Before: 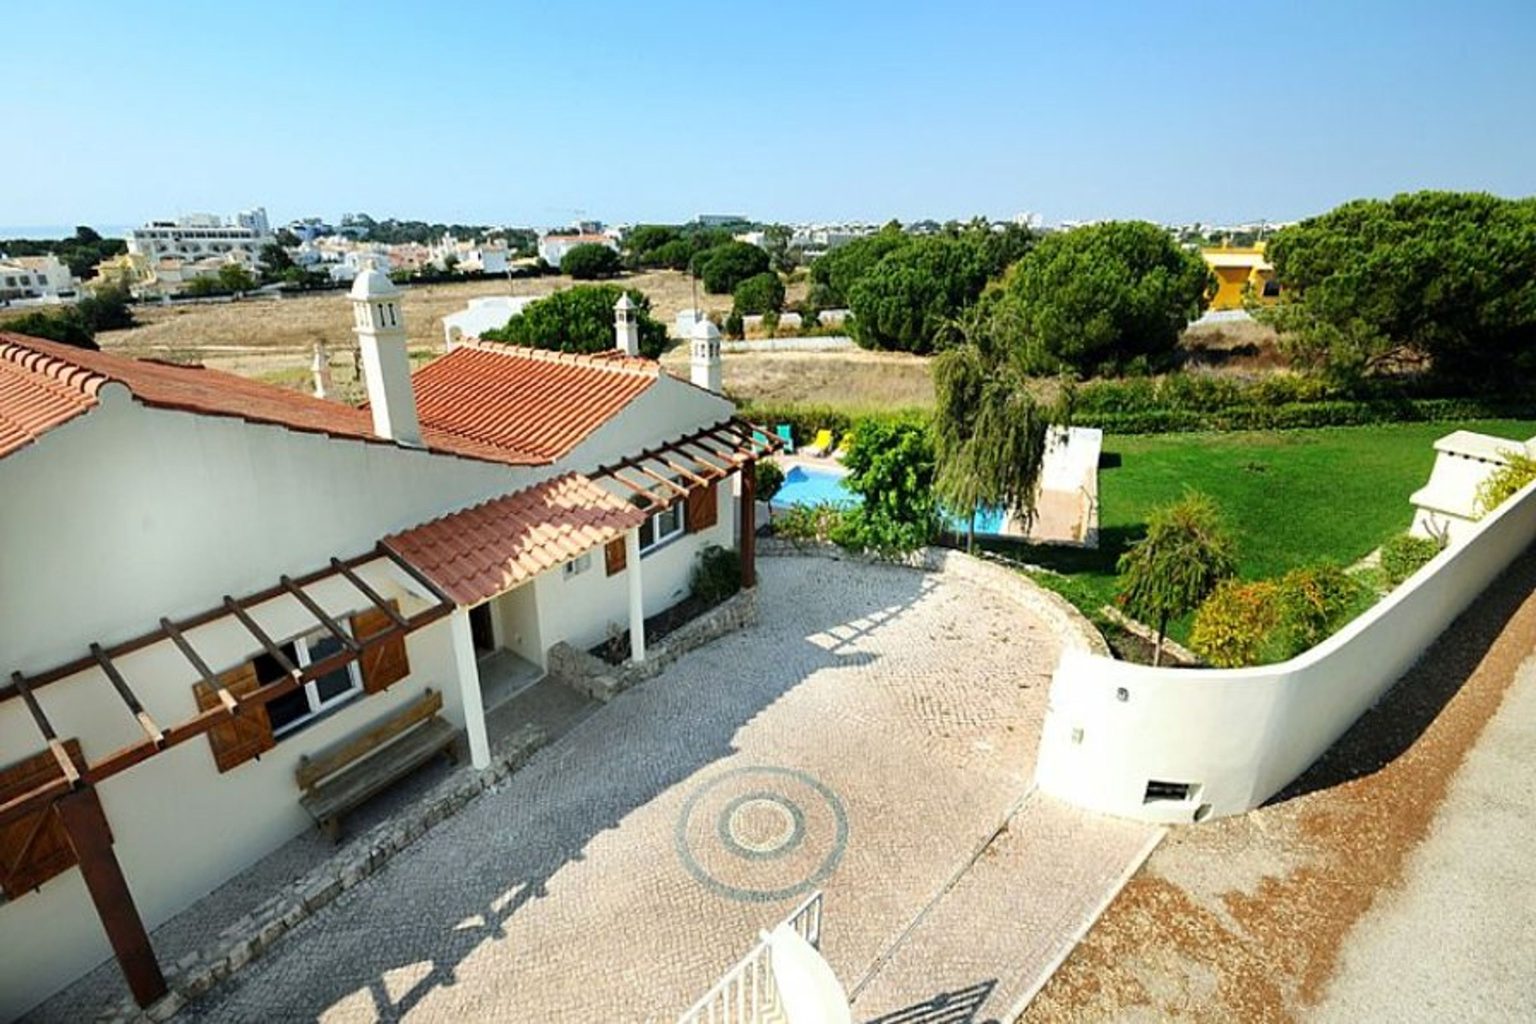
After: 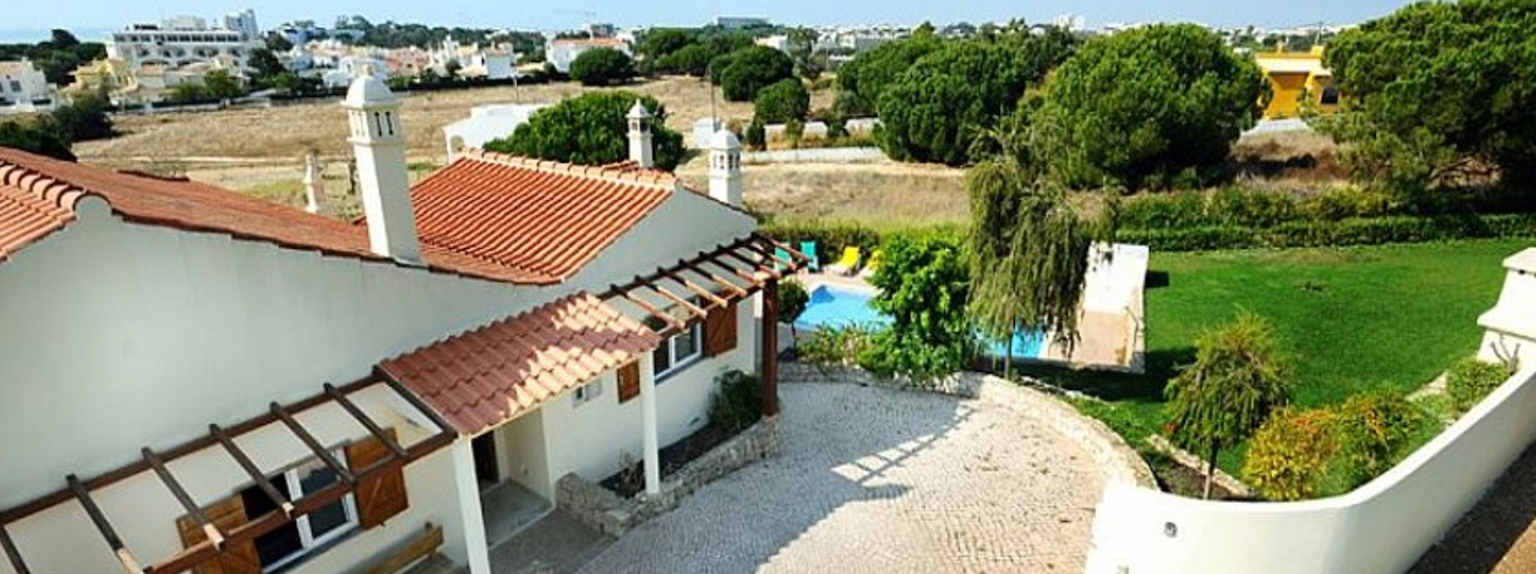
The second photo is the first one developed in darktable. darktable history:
crop: left 1.844%, top 19.488%, right 4.614%, bottom 27.995%
